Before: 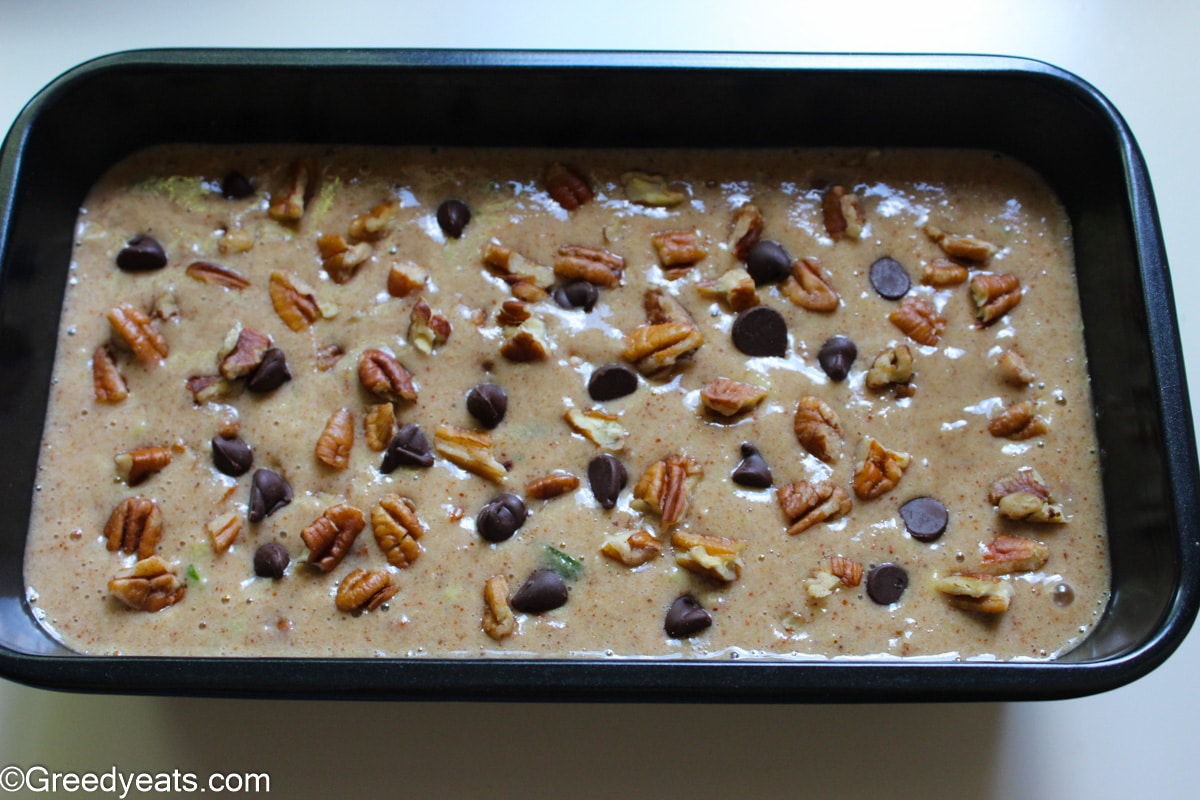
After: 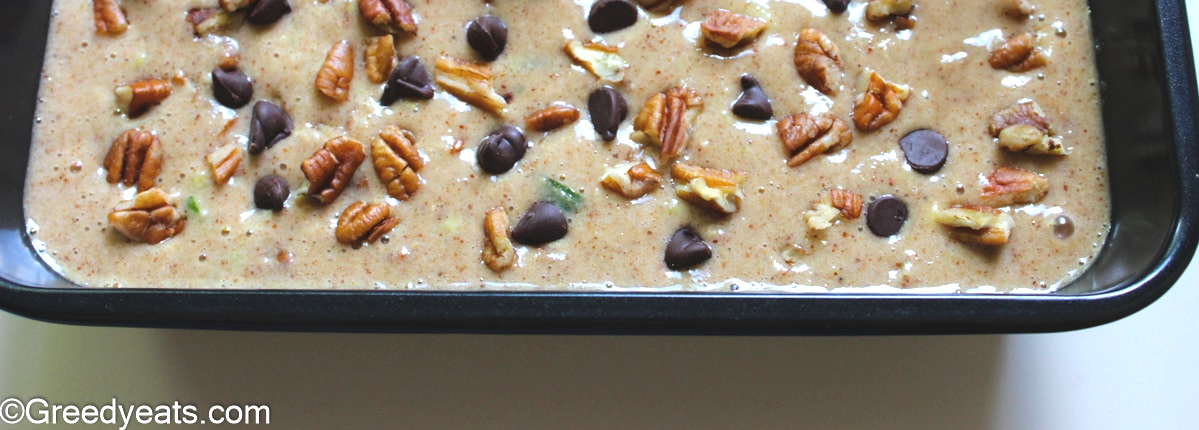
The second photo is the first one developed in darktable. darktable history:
exposure: black level correction -0.005, exposure 0.622 EV, compensate highlight preservation false
crop and rotate: top 46.237%
